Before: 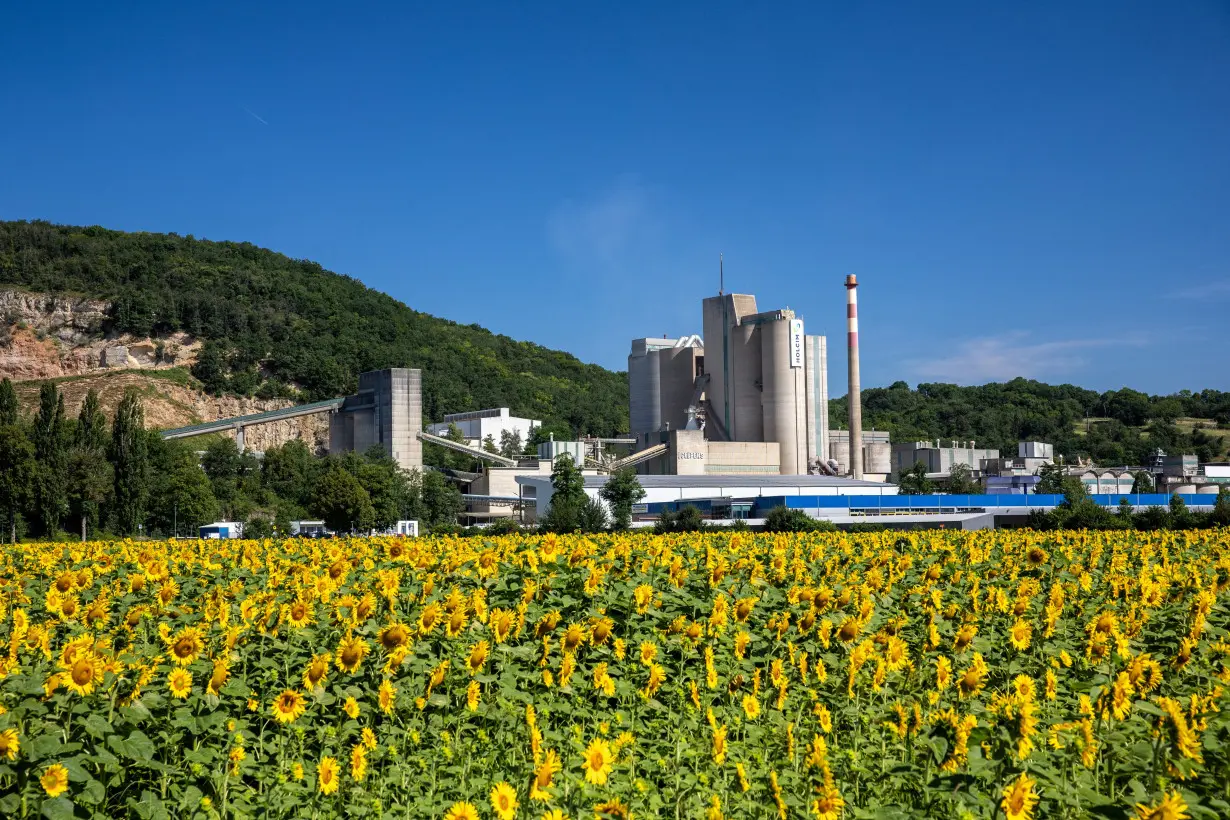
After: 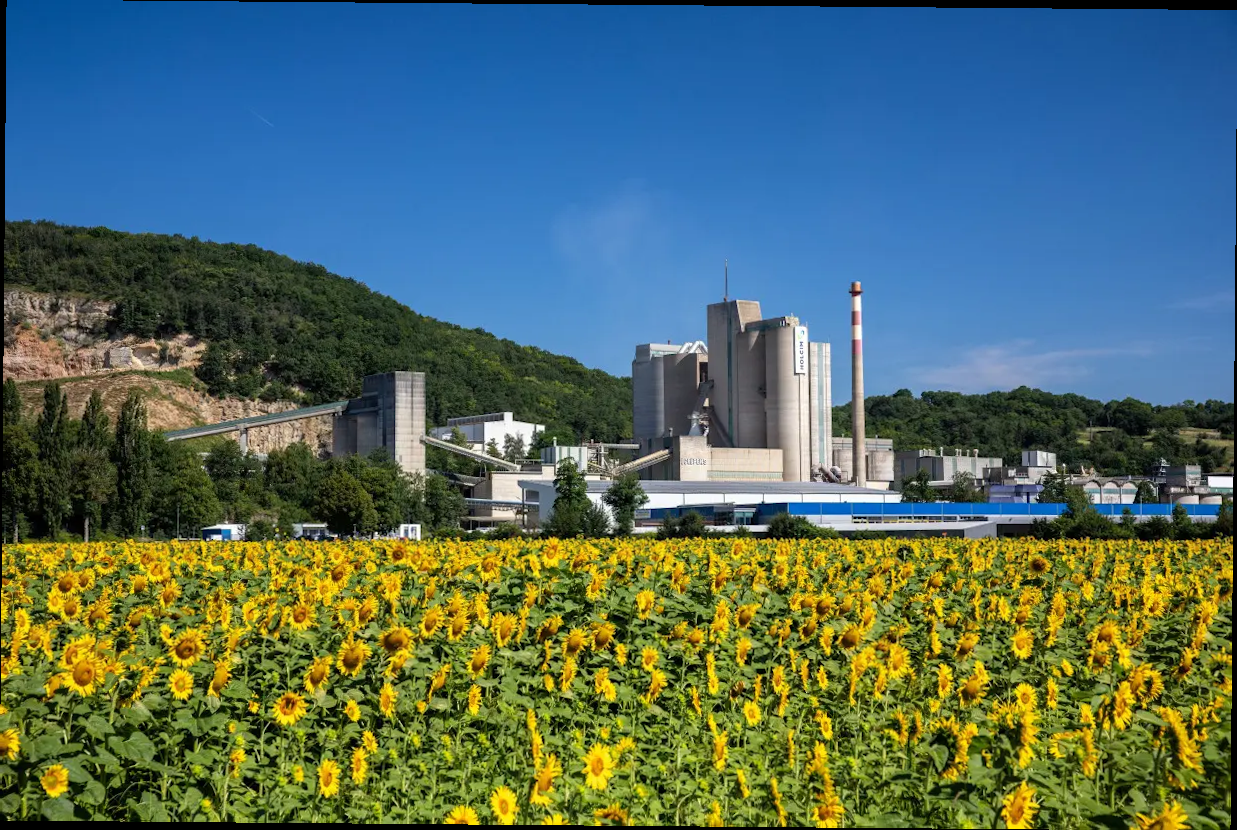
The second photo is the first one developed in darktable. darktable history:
crop and rotate: angle -0.493°
